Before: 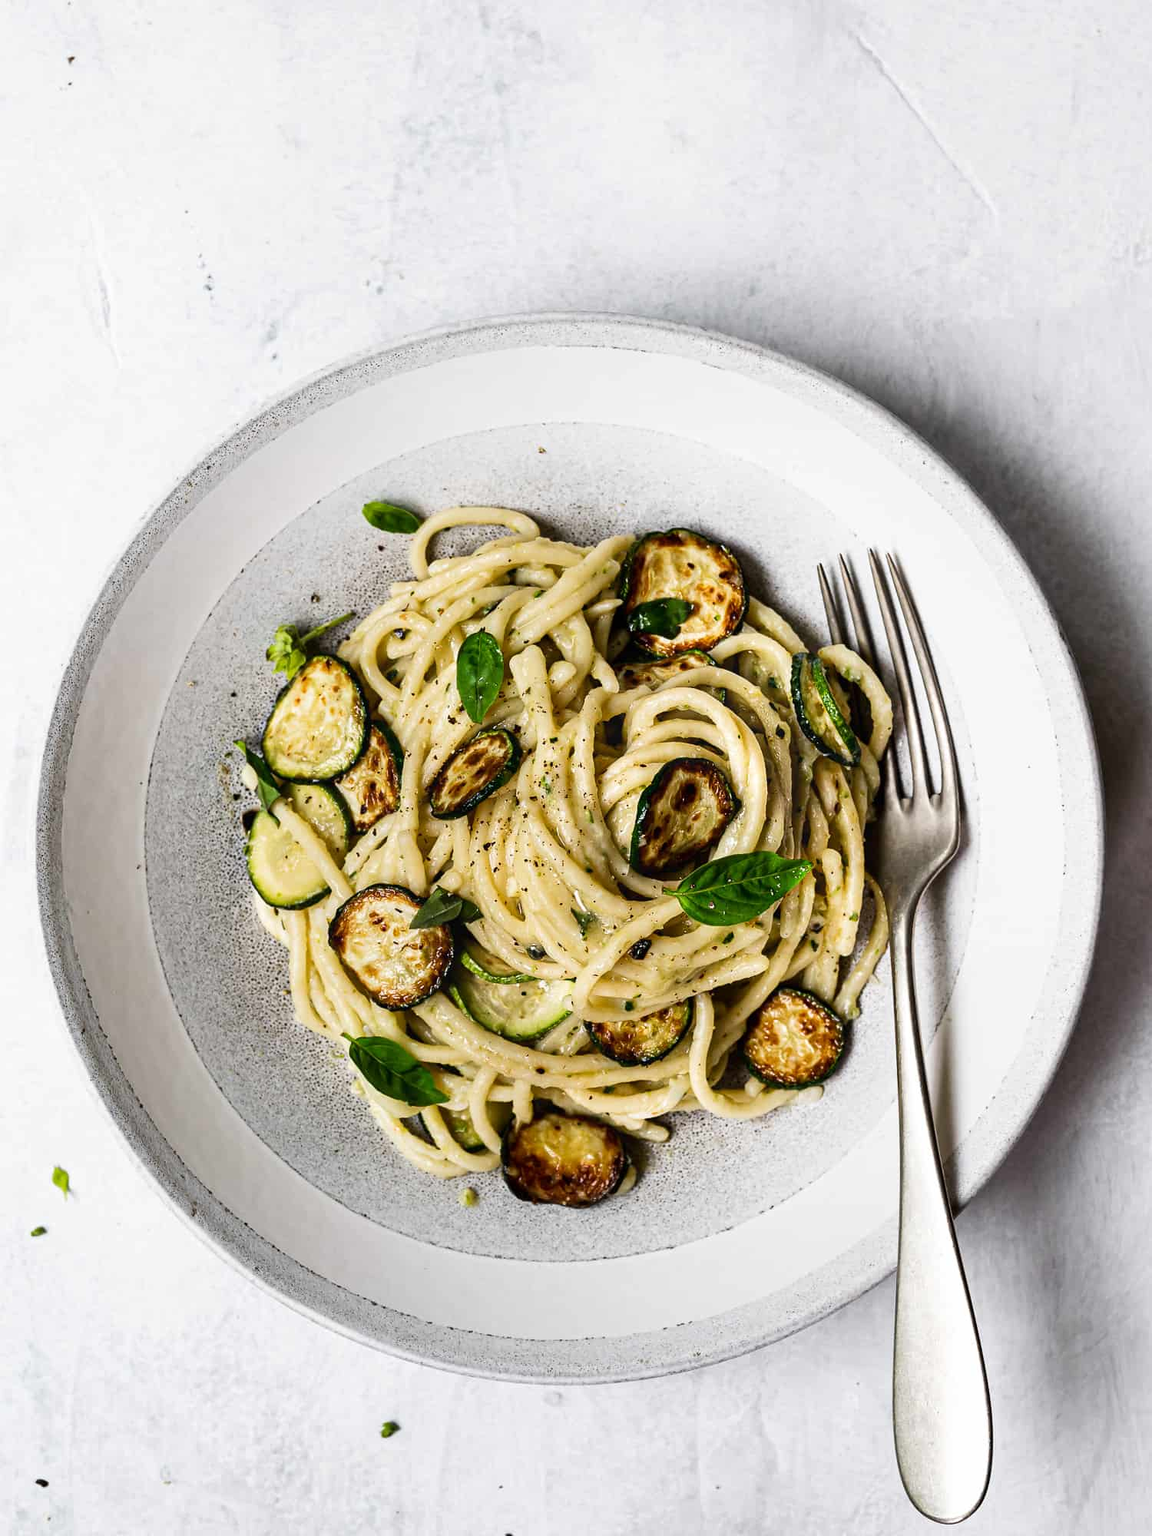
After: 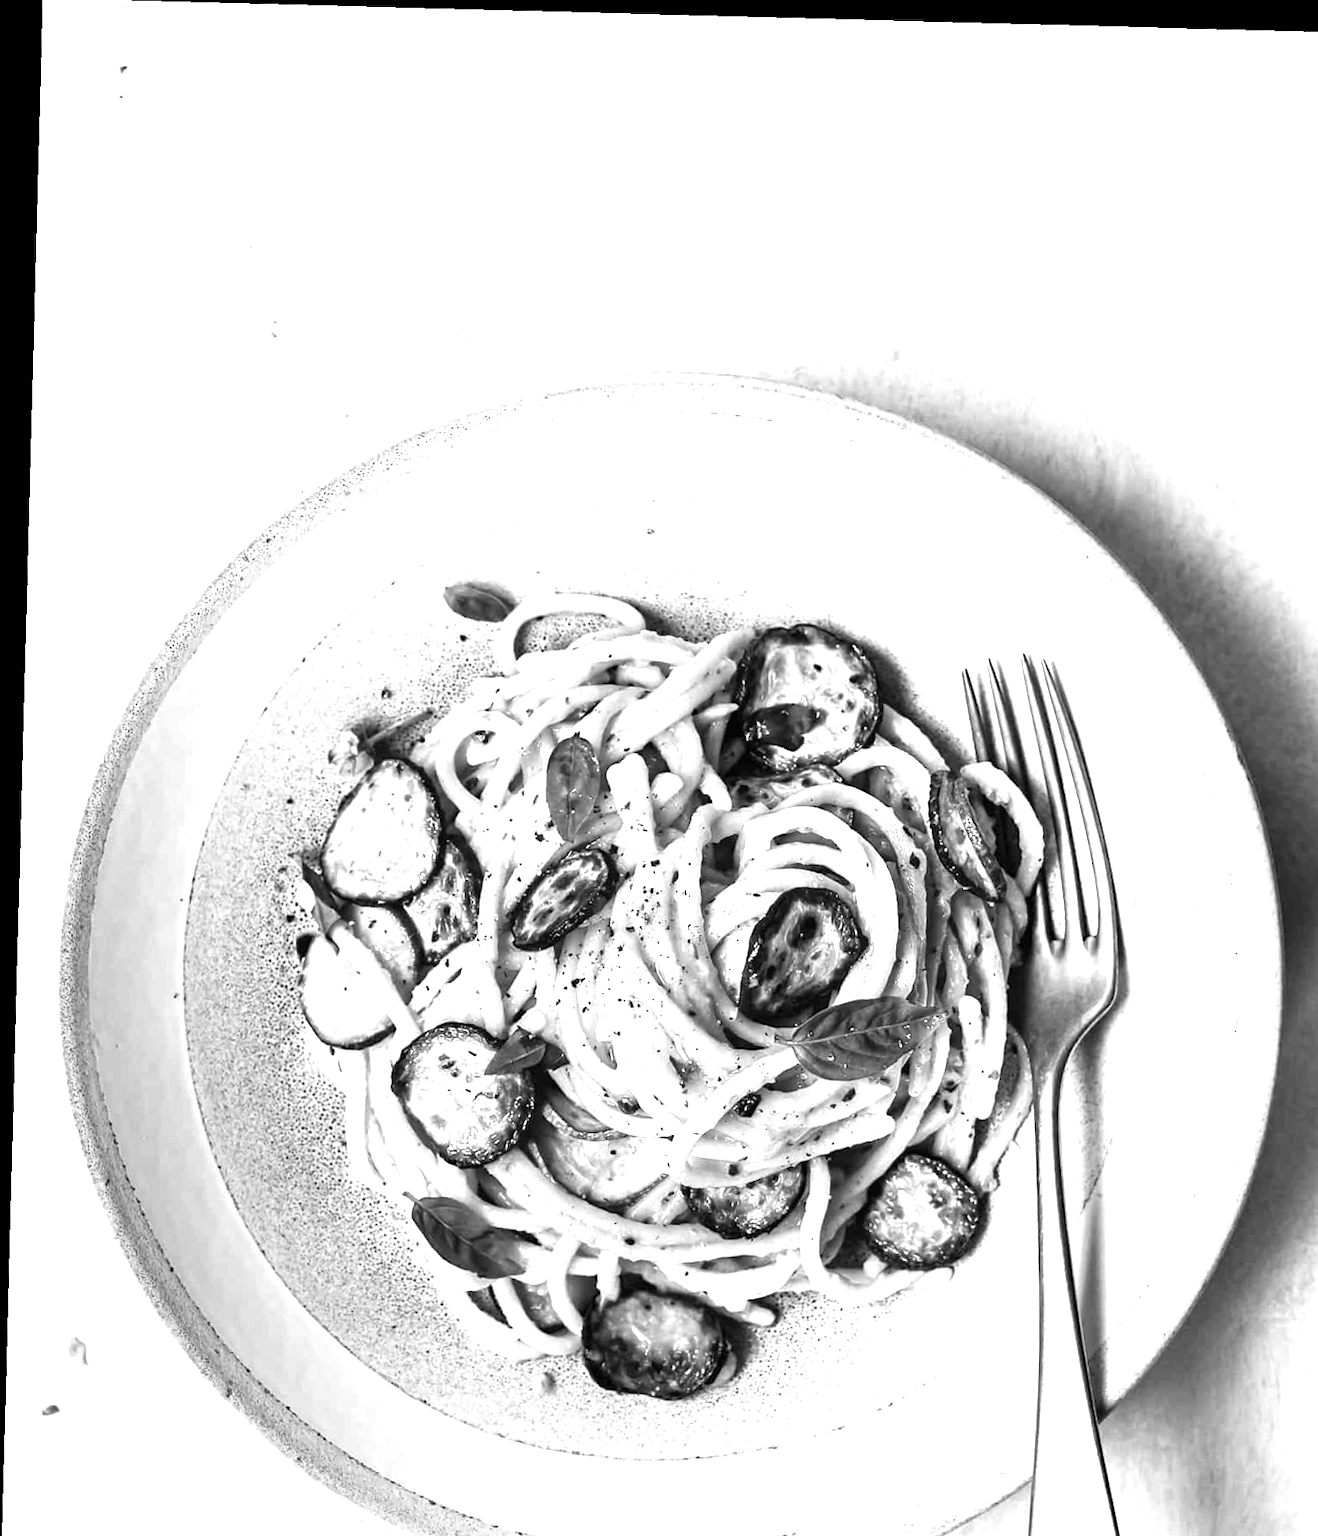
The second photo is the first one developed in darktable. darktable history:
exposure: black level correction 0, exposure 0.95 EV, compensate exposure bias true, compensate highlight preservation false
crop and rotate: angle 0.2°, left 0.275%, right 3.127%, bottom 14.18%
monochrome: a 32, b 64, size 2.3, highlights 1
rotate and perspective: rotation 1.72°, automatic cropping off
base curve: curves: ch0 [(0, 0) (0.472, 0.455) (1, 1)], preserve colors none
